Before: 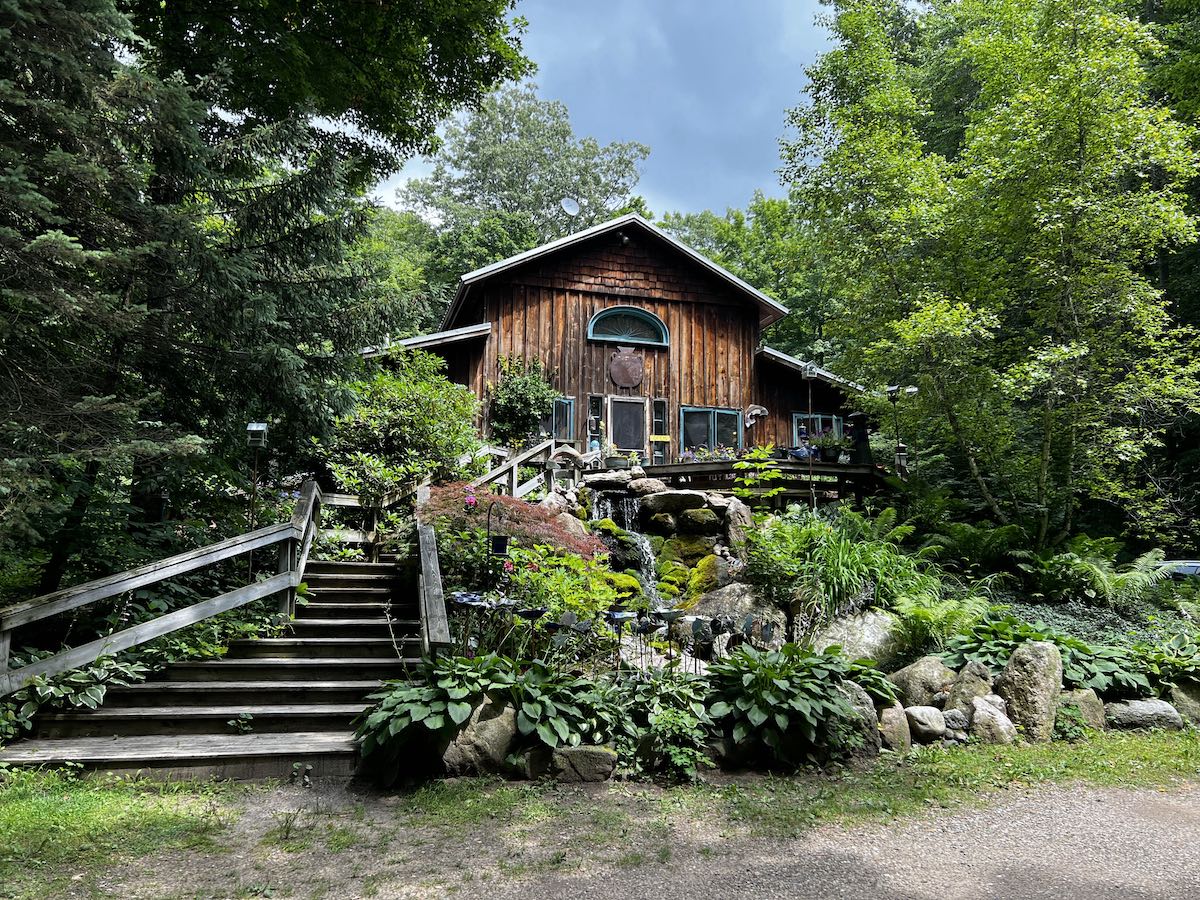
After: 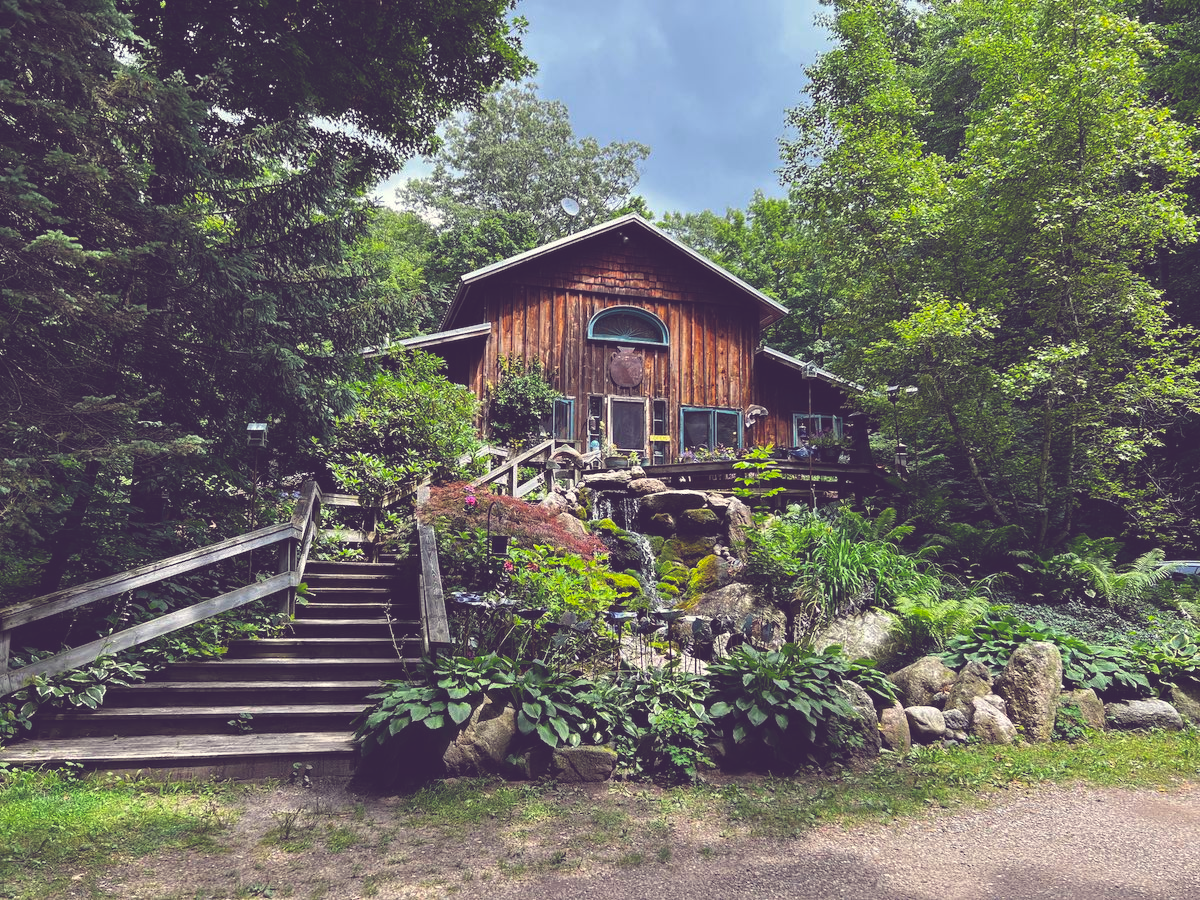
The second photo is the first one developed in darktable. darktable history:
contrast brightness saturation: contrast -0.11
exposure: black level correction -0.025, exposure -0.117 EV, compensate highlight preservation false
color balance: lift [1.001, 0.997, 0.99, 1.01], gamma [1.007, 1, 0.975, 1.025], gain [1, 1.065, 1.052, 0.935], contrast 13.25%
